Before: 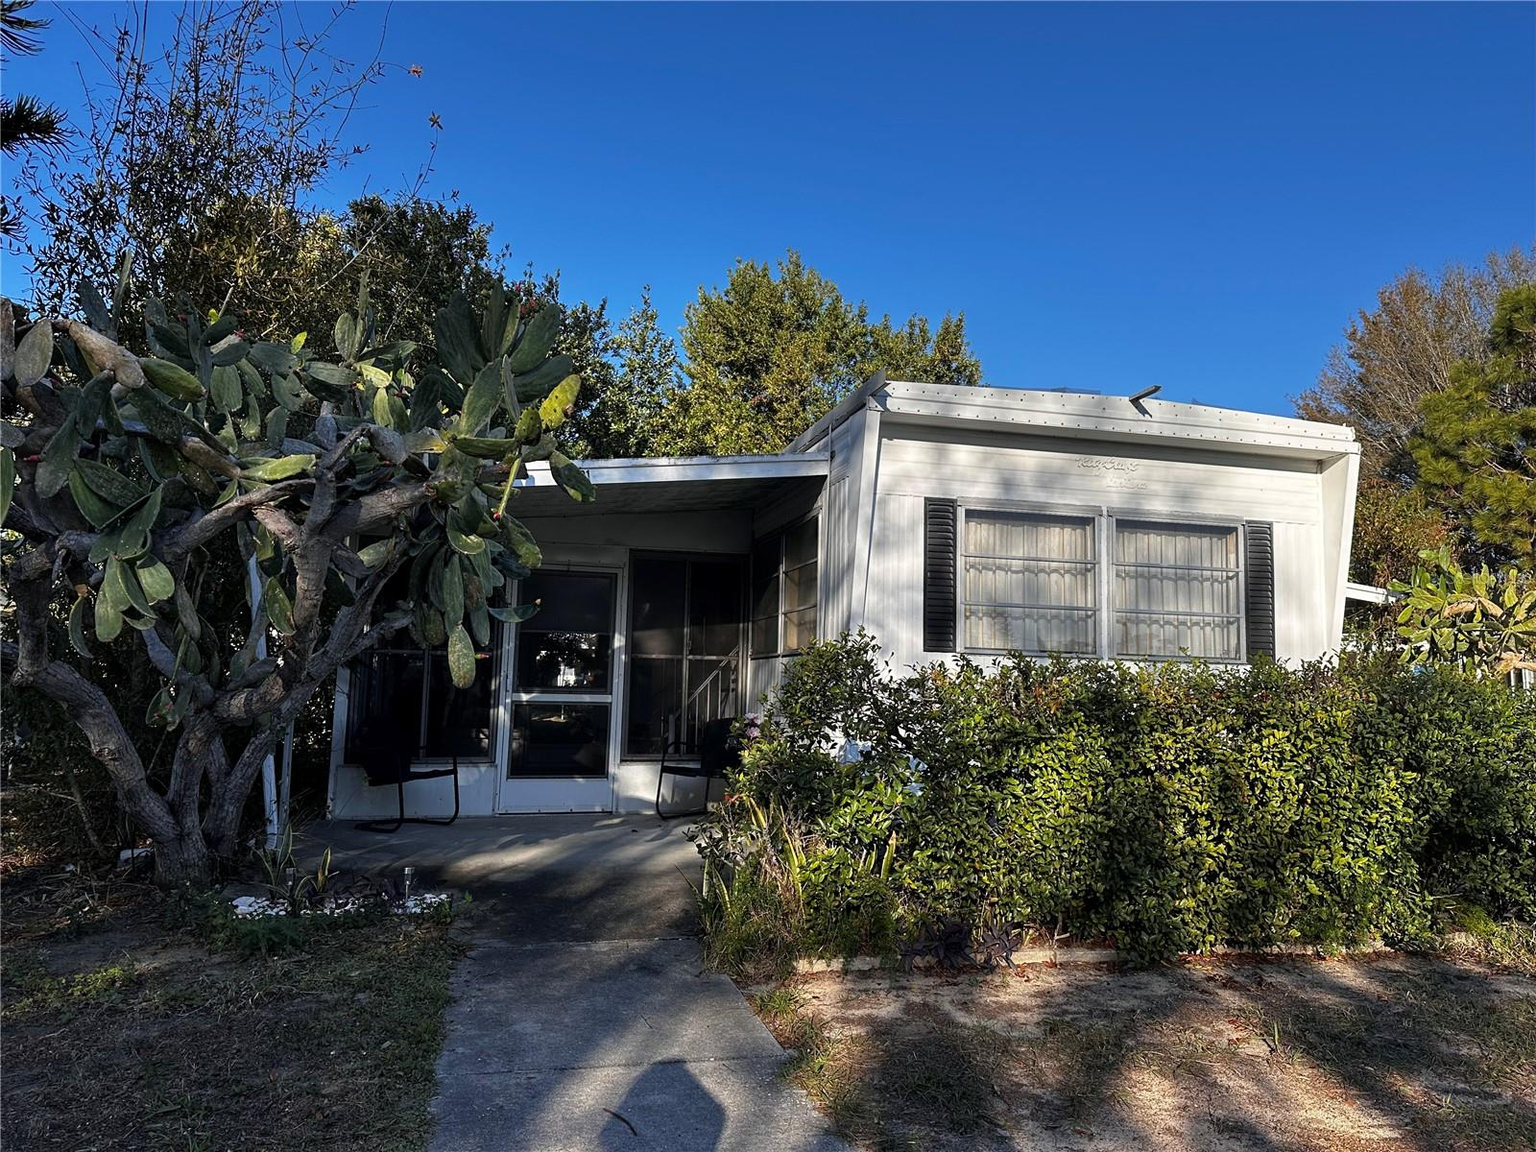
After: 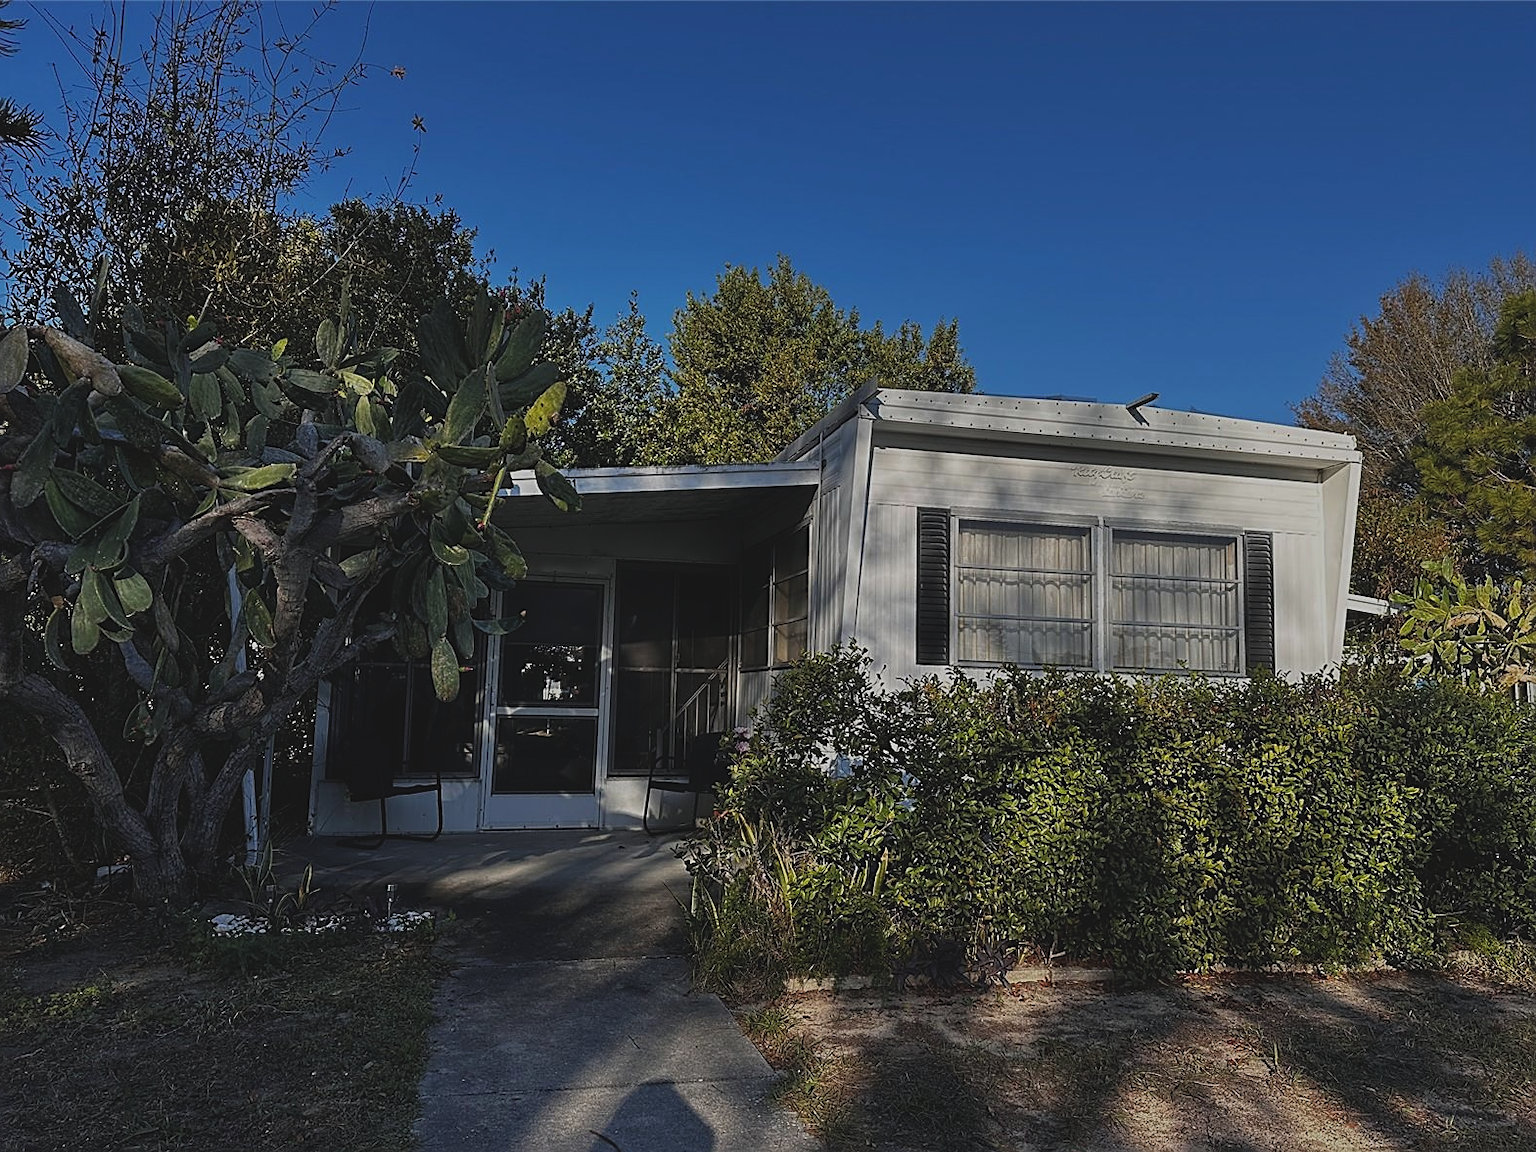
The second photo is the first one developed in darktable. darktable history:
sharpen: amount 0.553
crop: left 1.648%, right 0.288%, bottom 1.858%
exposure: black level correction -0.018, exposure -1.024 EV, compensate highlight preservation false
base curve: curves: ch0 [(0, 0) (0.297, 0.298) (1, 1)], preserve colors none
